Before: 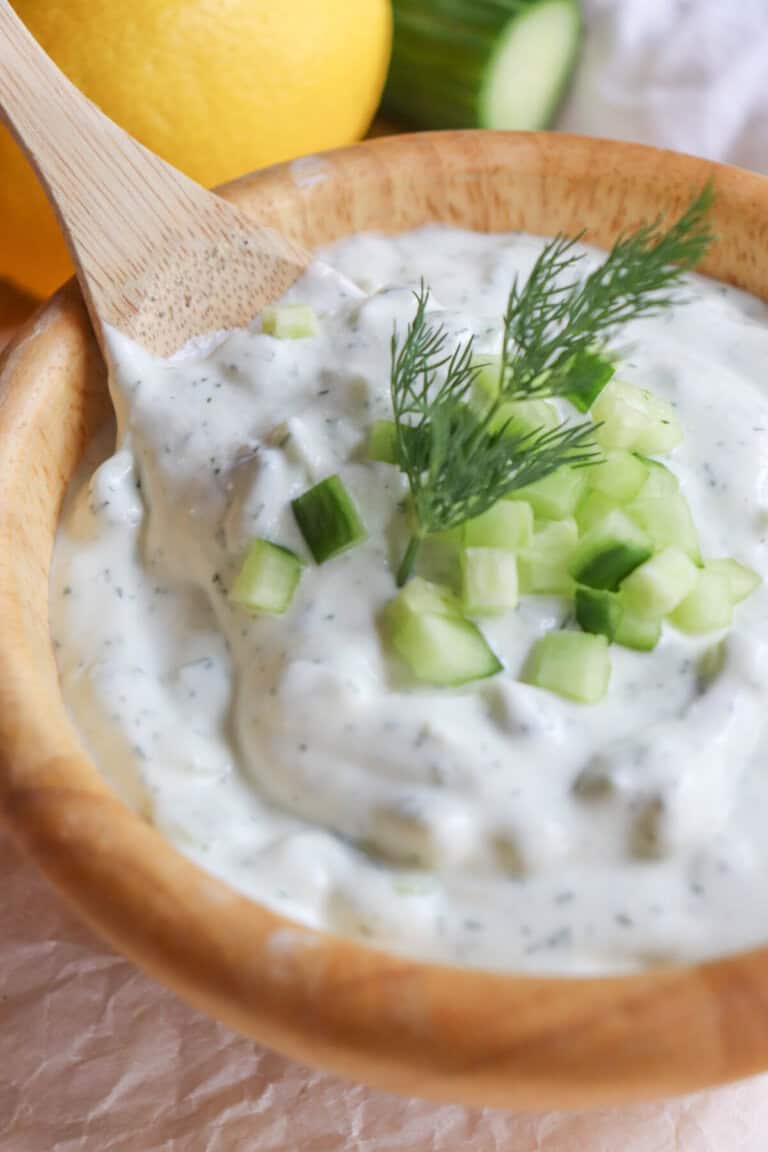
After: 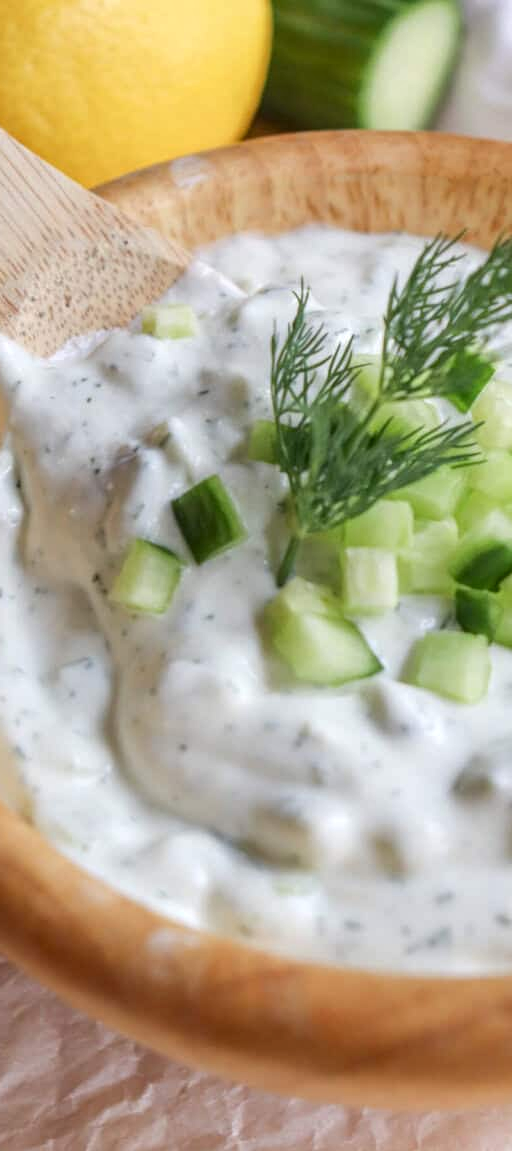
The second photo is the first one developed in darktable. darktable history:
local contrast: on, module defaults
crop and rotate: left 15.754%, right 17.579%
